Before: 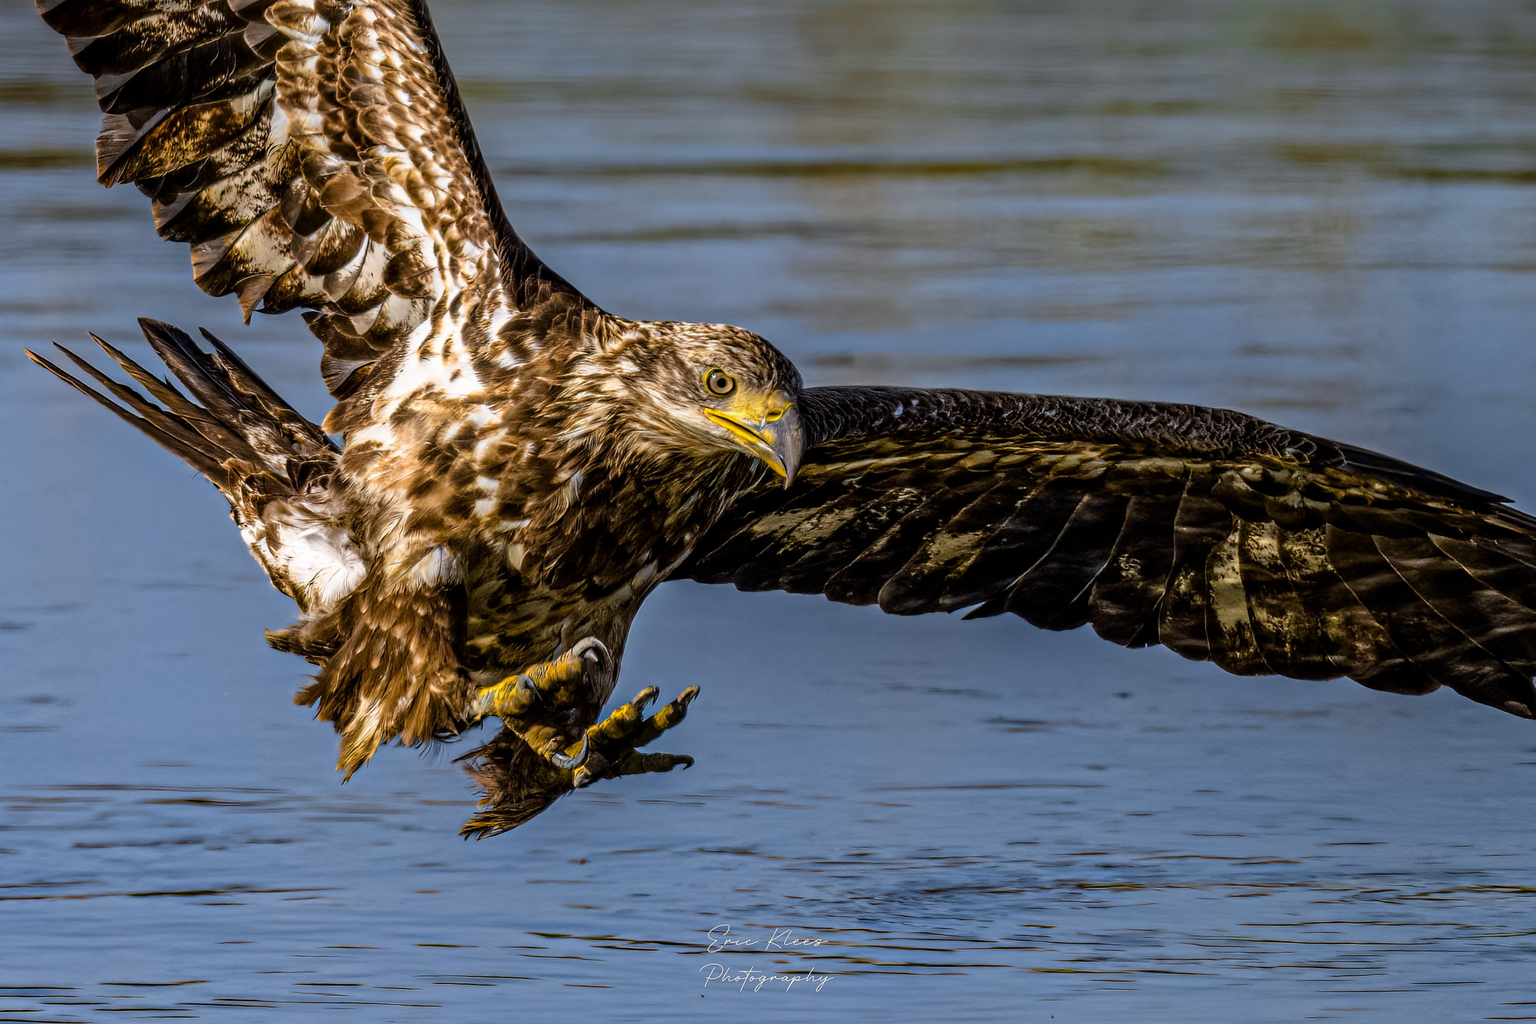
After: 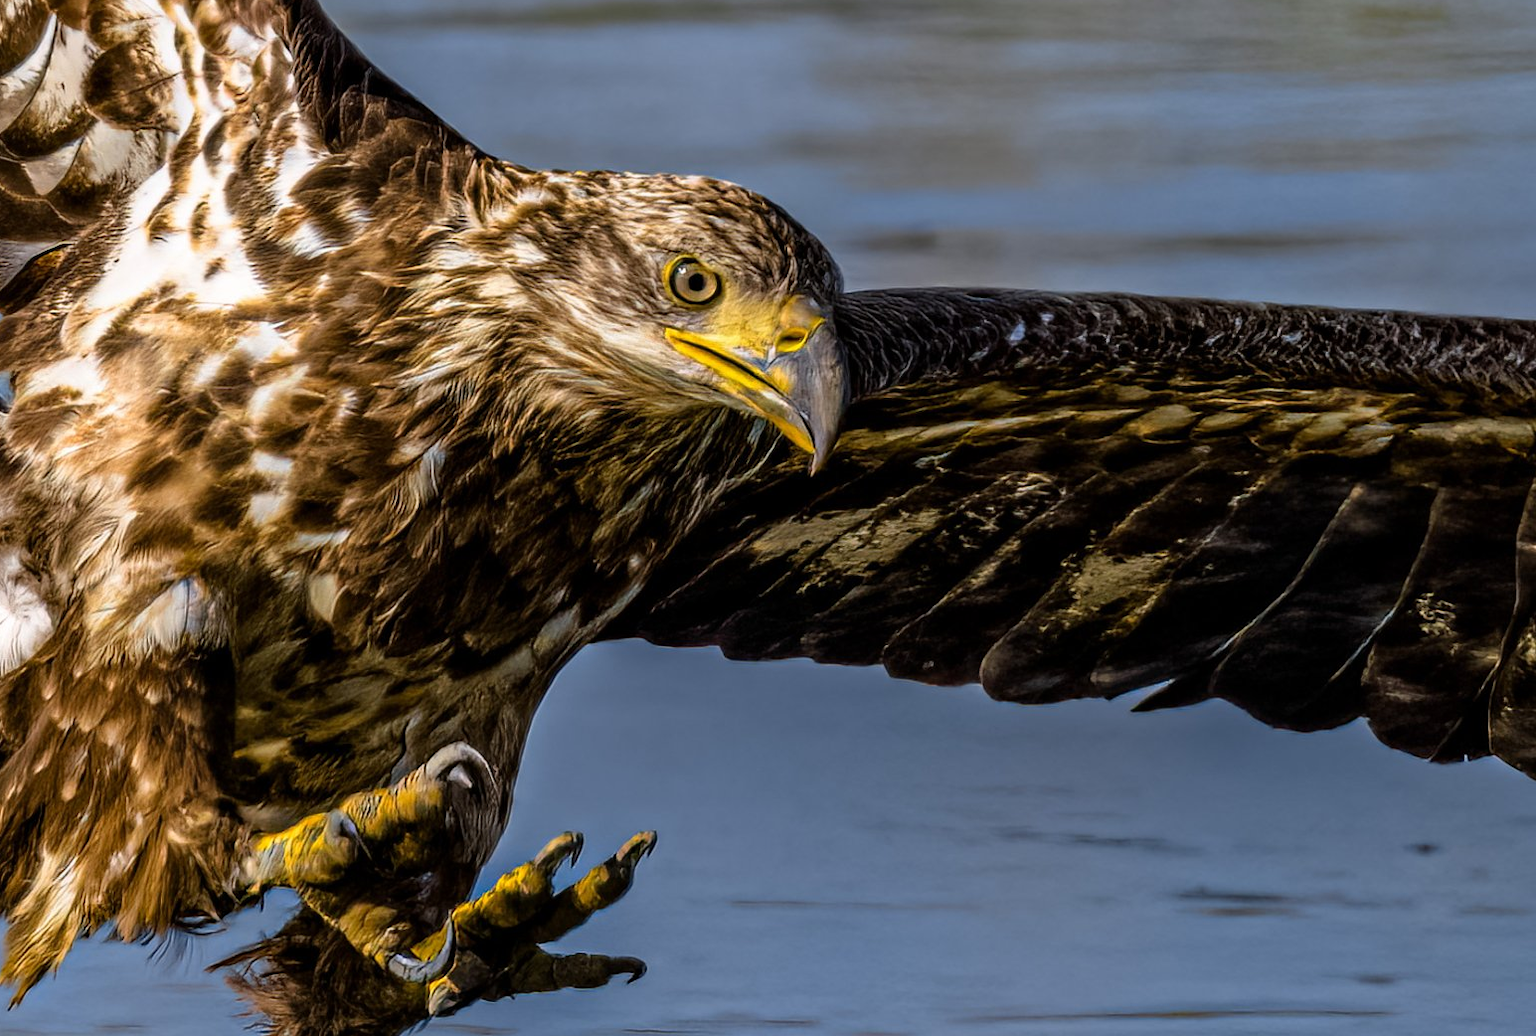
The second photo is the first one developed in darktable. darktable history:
crop and rotate: left 21.965%, top 22.205%, right 22.854%, bottom 21.897%
